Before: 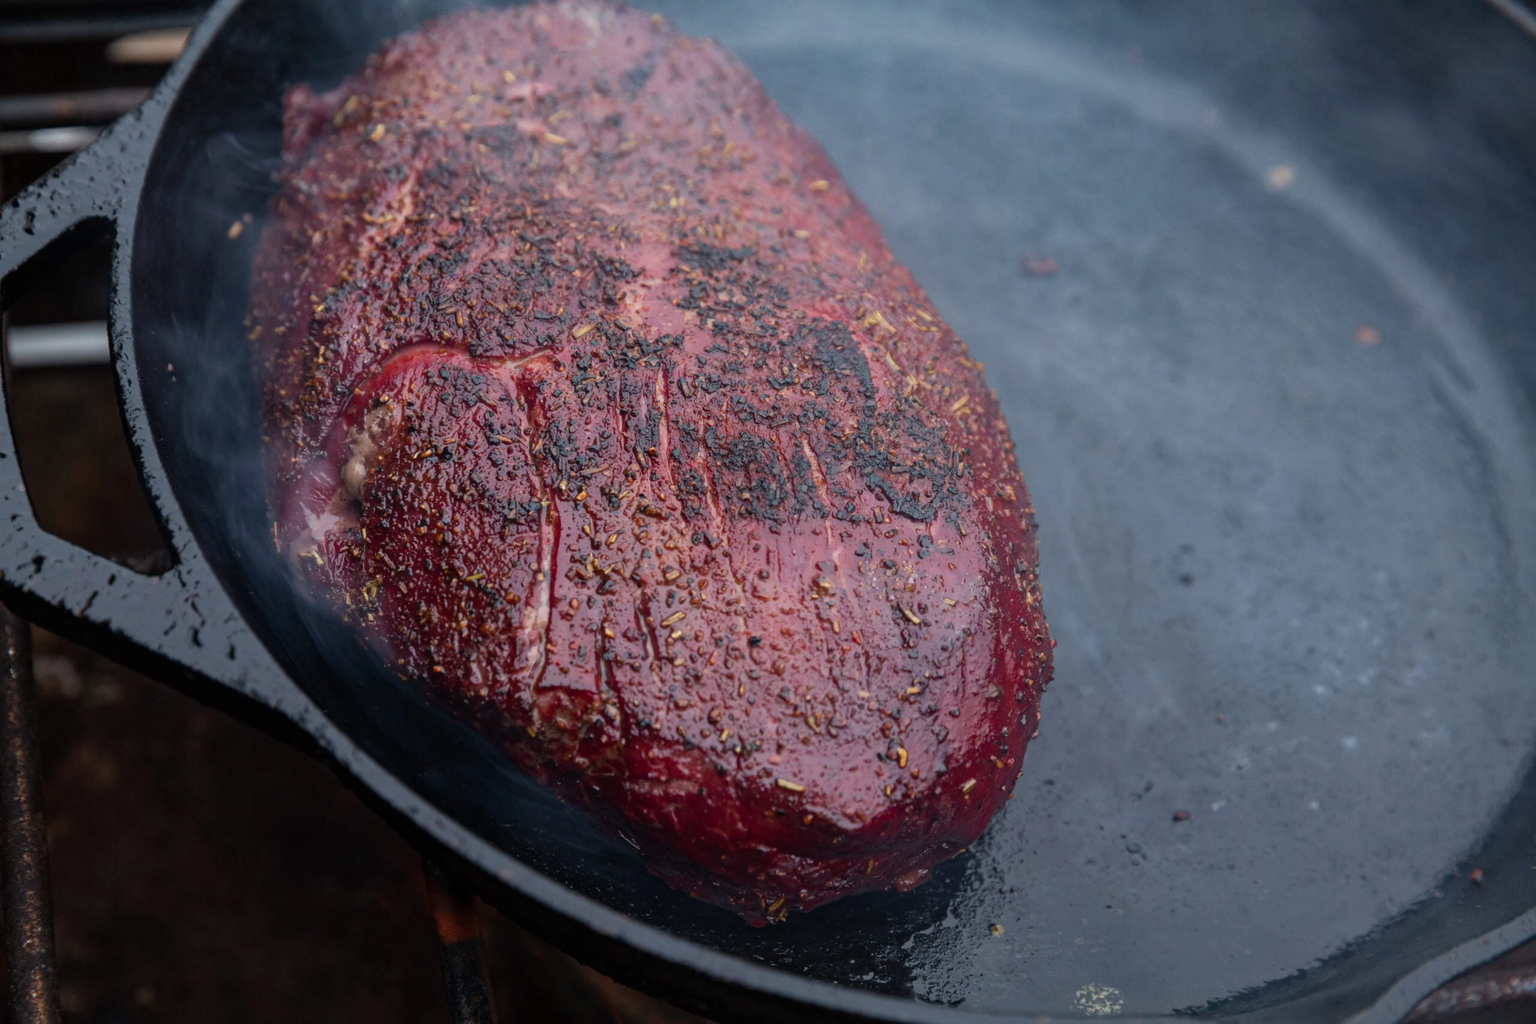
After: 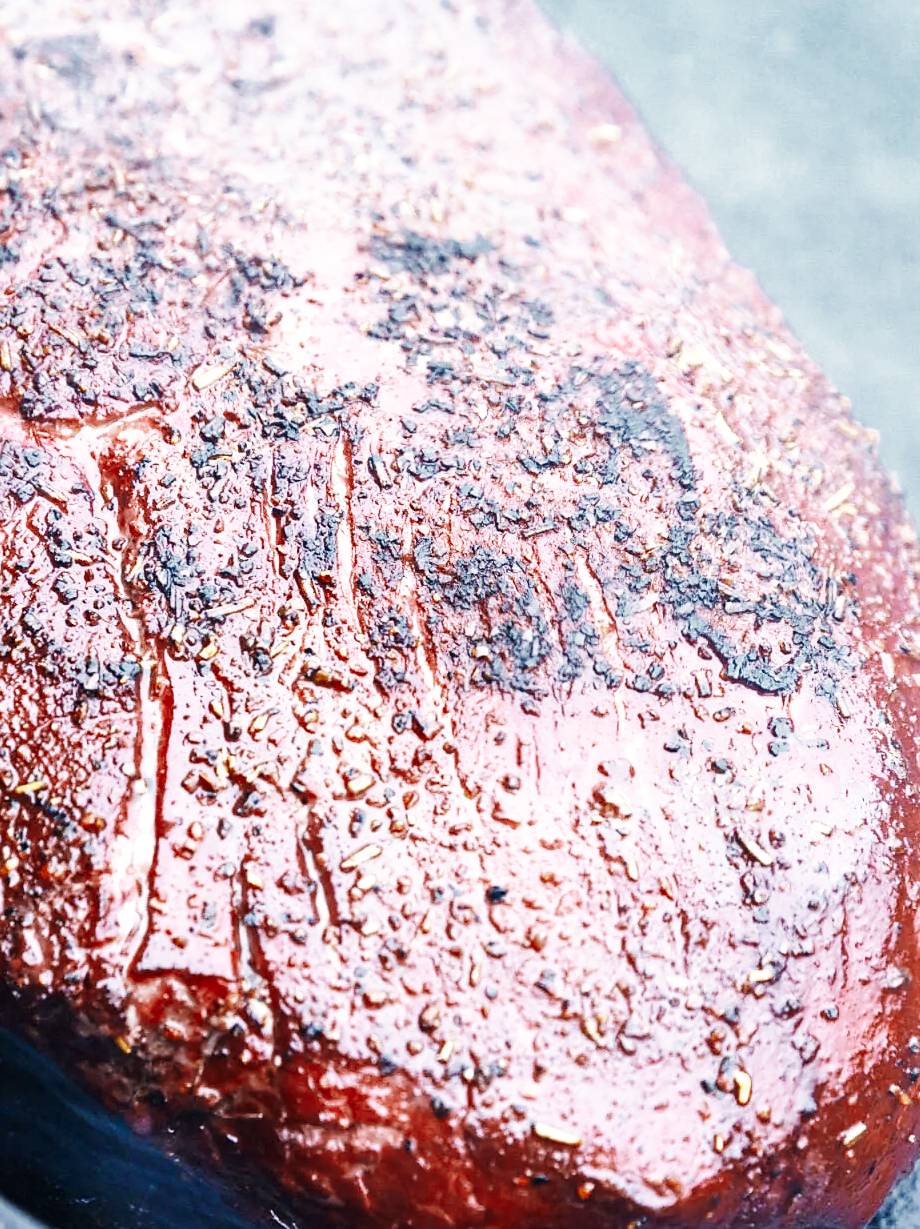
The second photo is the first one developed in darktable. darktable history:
exposure: black level correction 0, exposure 1.192 EV, compensate exposure bias true, compensate highlight preservation false
base curve: curves: ch0 [(0, 0) (0.007, 0.004) (0.027, 0.03) (0.046, 0.07) (0.207, 0.54) (0.442, 0.872) (0.673, 0.972) (1, 1)], preserve colors none
color calibration: illuminant Planckian (black body), x 0.368, y 0.361, temperature 4276.22 K
shadows and highlights: shadows 31.6, highlights -32.51, soften with gaussian
sharpen: radius 1.479, amount 0.4, threshold 1.31
color zones: curves: ch0 [(0, 0.5) (0.125, 0.4) (0.25, 0.5) (0.375, 0.4) (0.5, 0.4) (0.625, 0.35) (0.75, 0.35) (0.875, 0.5)]; ch1 [(0, 0.35) (0.125, 0.45) (0.25, 0.35) (0.375, 0.35) (0.5, 0.35) (0.625, 0.35) (0.75, 0.45) (0.875, 0.35)]; ch2 [(0, 0.6) (0.125, 0.5) (0.25, 0.5) (0.375, 0.6) (0.5, 0.6) (0.625, 0.5) (0.75, 0.5) (0.875, 0.5)]
crop and rotate: left 29.731%, top 10.279%, right 34.297%, bottom 17.699%
